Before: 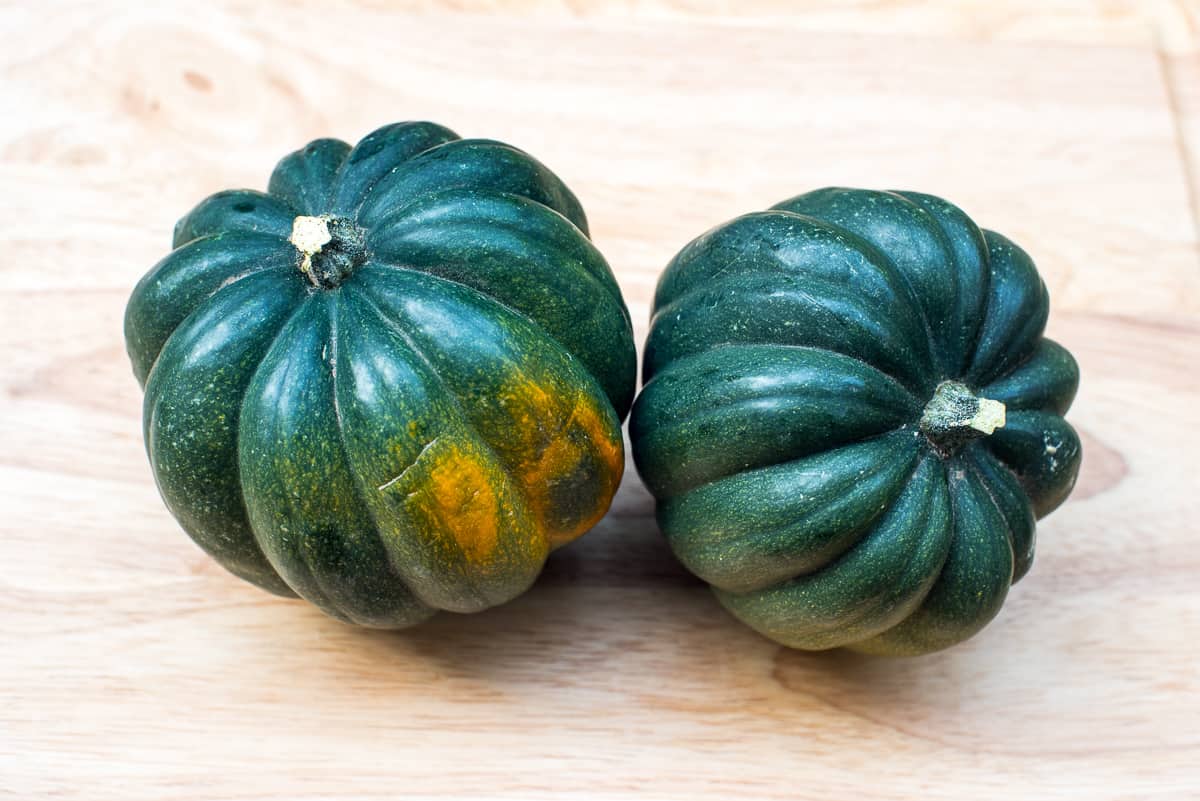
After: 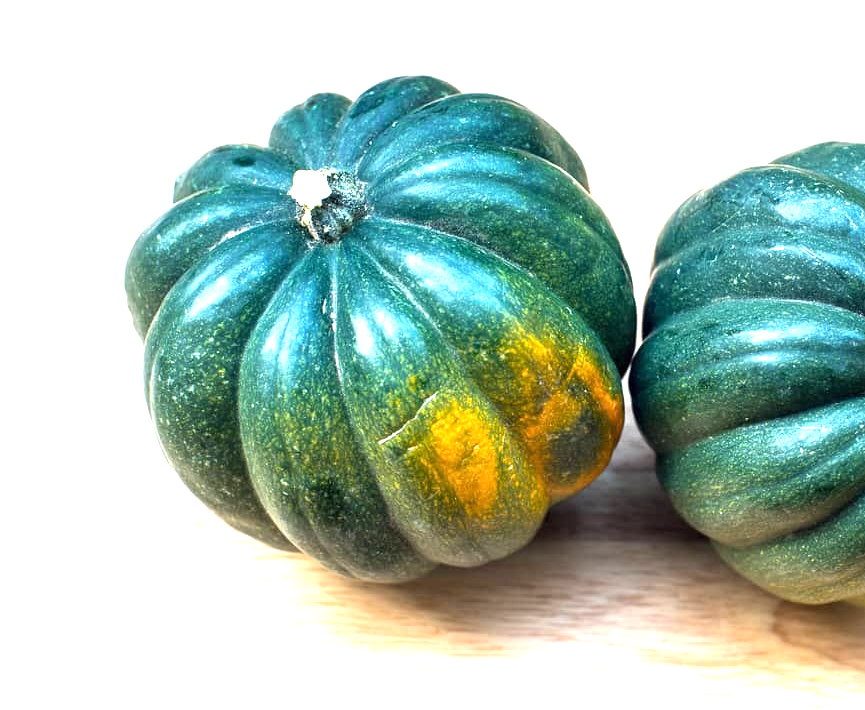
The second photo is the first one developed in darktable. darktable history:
crop: top 5.749%, right 27.848%, bottom 5.564%
exposure: exposure 1.162 EV, compensate highlight preservation false
